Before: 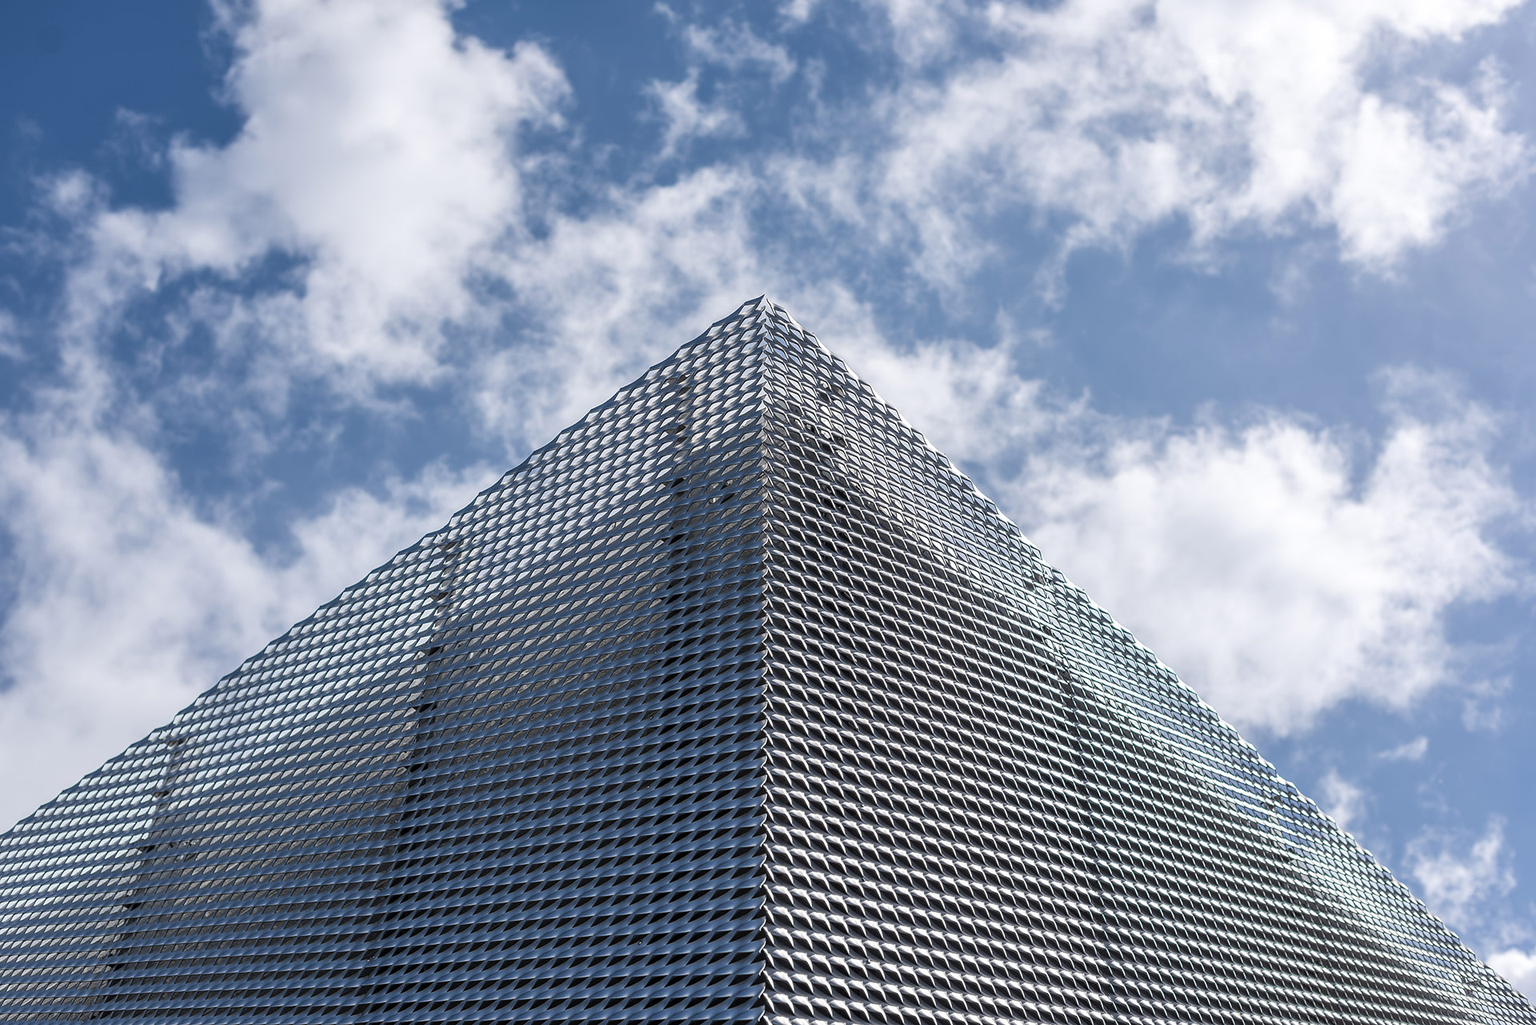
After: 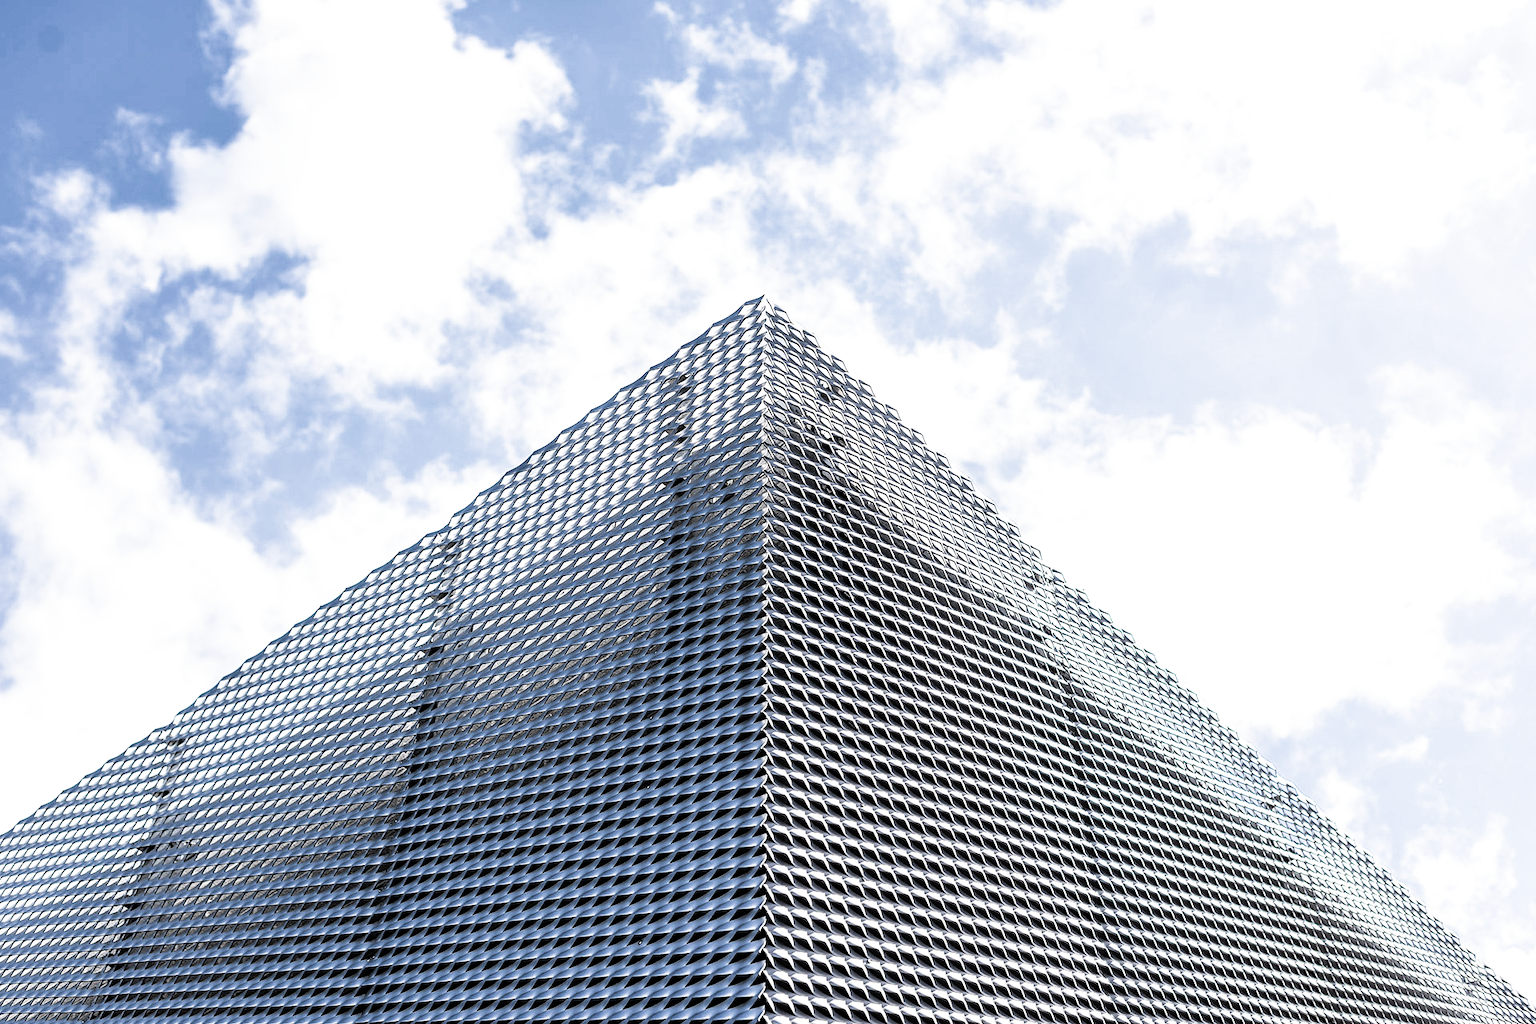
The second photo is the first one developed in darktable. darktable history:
exposure: exposure 1 EV, compensate highlight preservation false
filmic rgb: black relative exposure -5.46 EV, white relative exposure 2.86 EV, threshold 3.01 EV, dynamic range scaling -37.47%, hardness 4, contrast 1.612, highlights saturation mix -0.678%, color science v4 (2020), enable highlight reconstruction true
